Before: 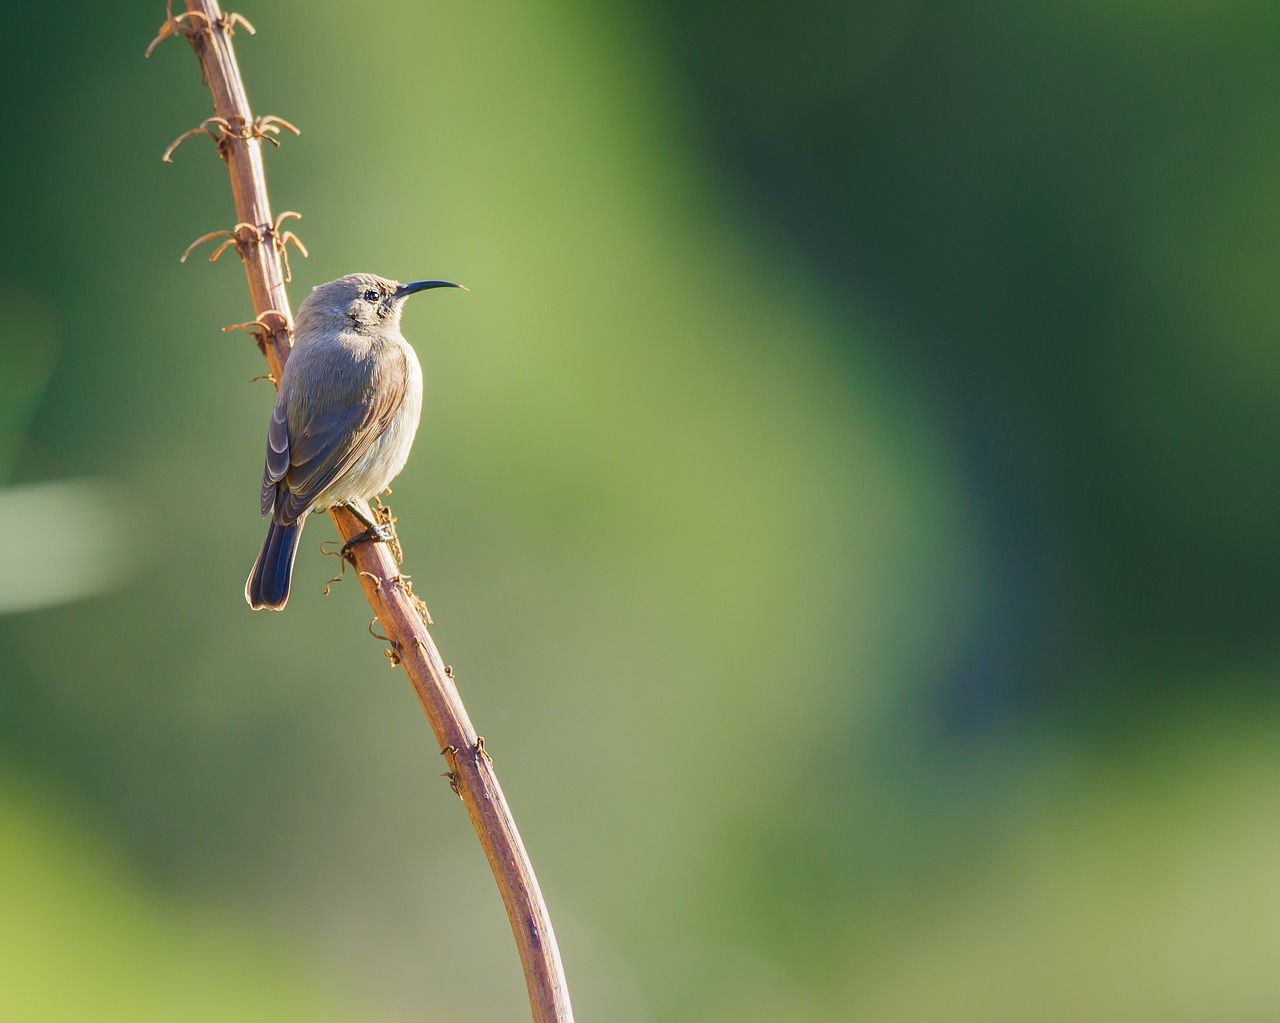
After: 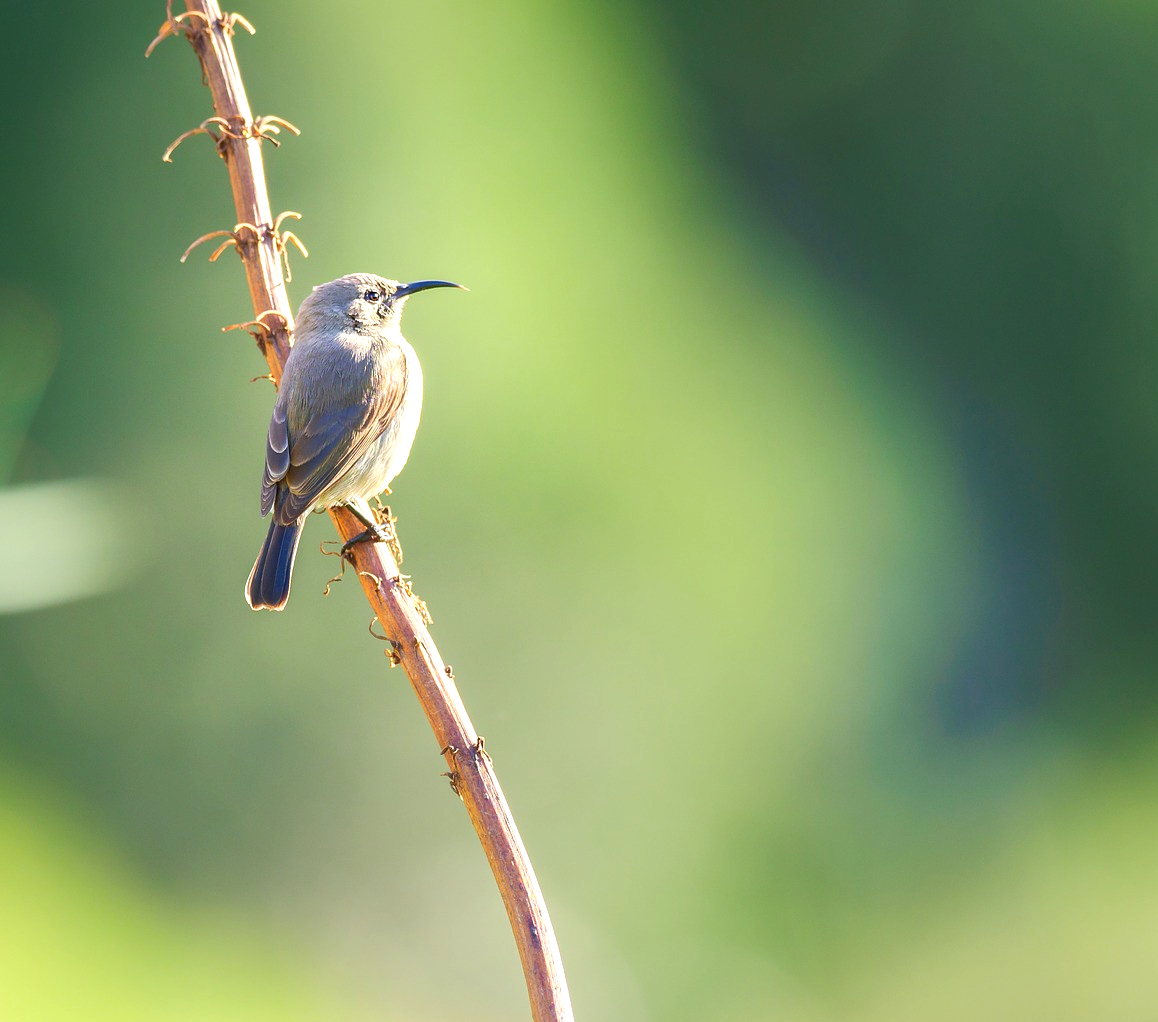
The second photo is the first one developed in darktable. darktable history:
exposure: black level correction 0, exposure 0.702 EV, compensate exposure bias true, compensate highlight preservation false
crop: right 9.514%, bottom 0.037%
